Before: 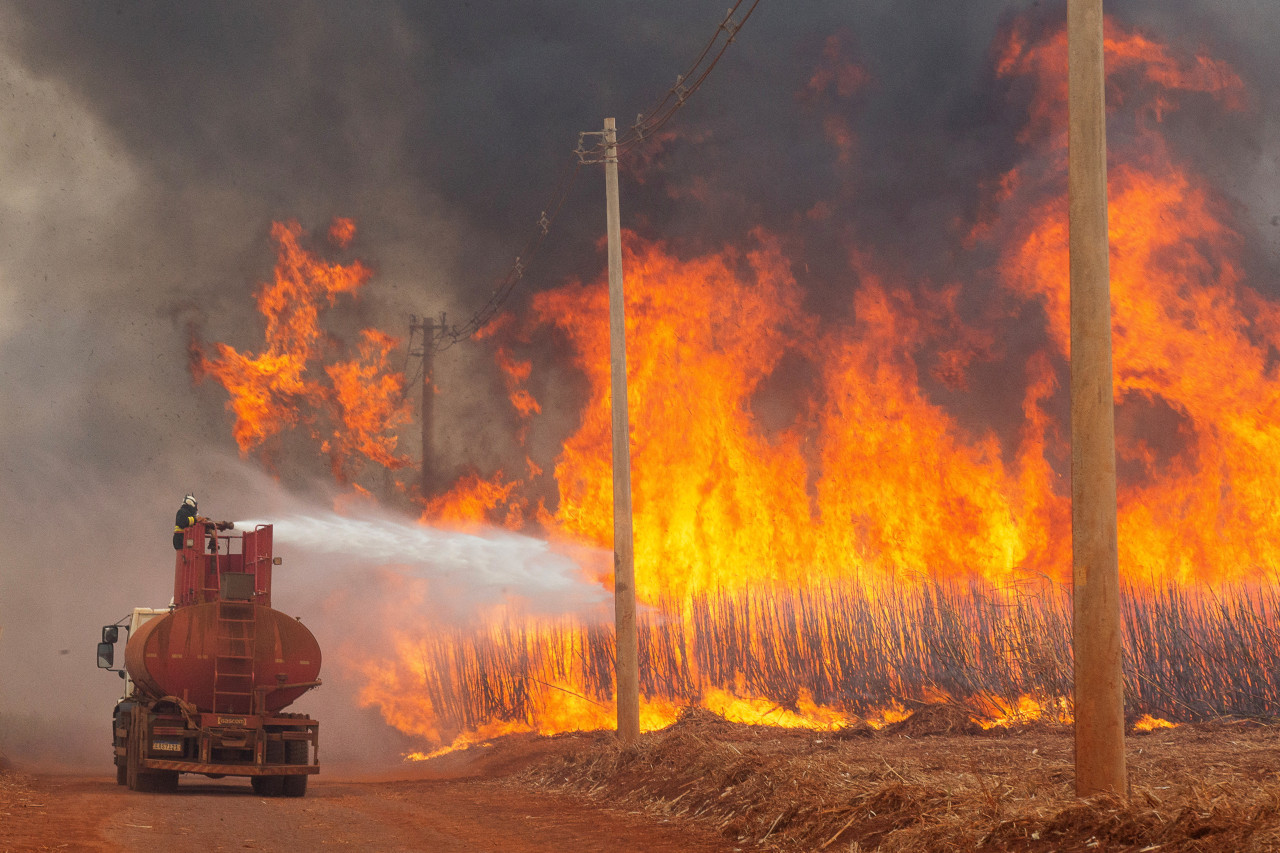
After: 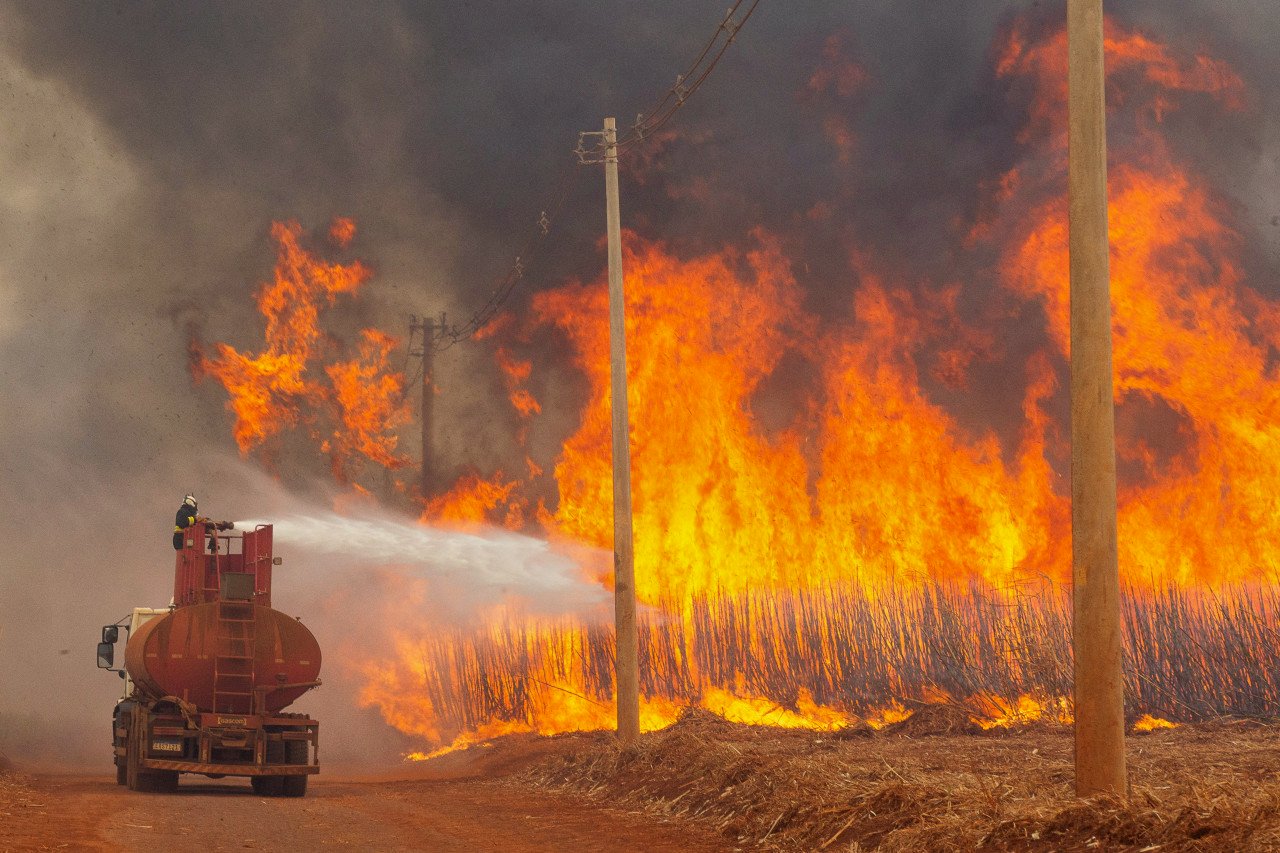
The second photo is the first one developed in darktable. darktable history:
color calibration: gray › normalize channels true, illuminant as shot in camera, x 0.358, y 0.373, temperature 4628.91 K, gamut compression 0.015
shadows and highlights: shadows 43.73, white point adjustment -1.56, soften with gaussian
color correction: highlights a* 1.47, highlights b* 17.73
